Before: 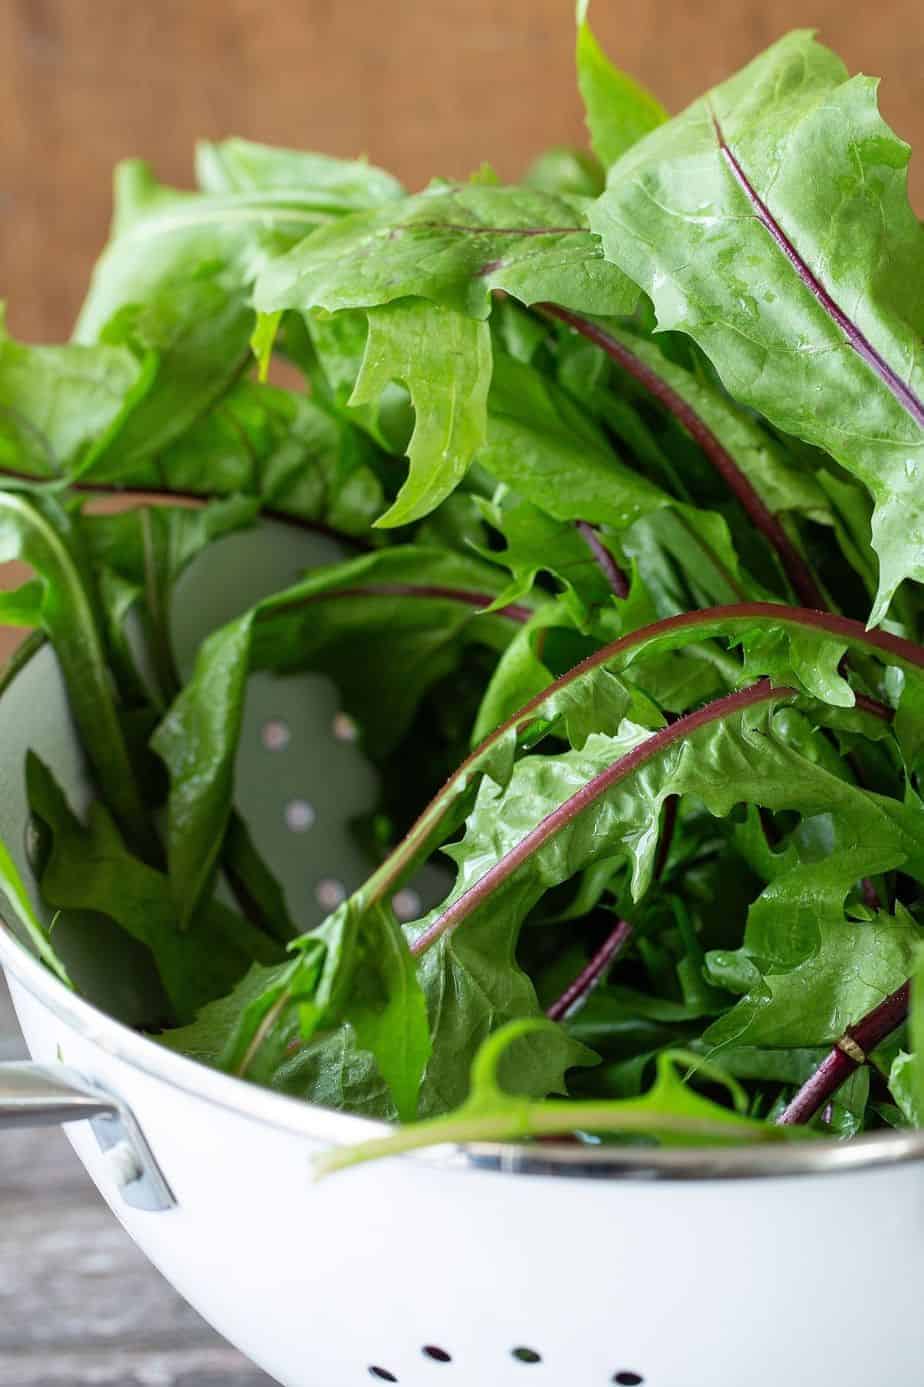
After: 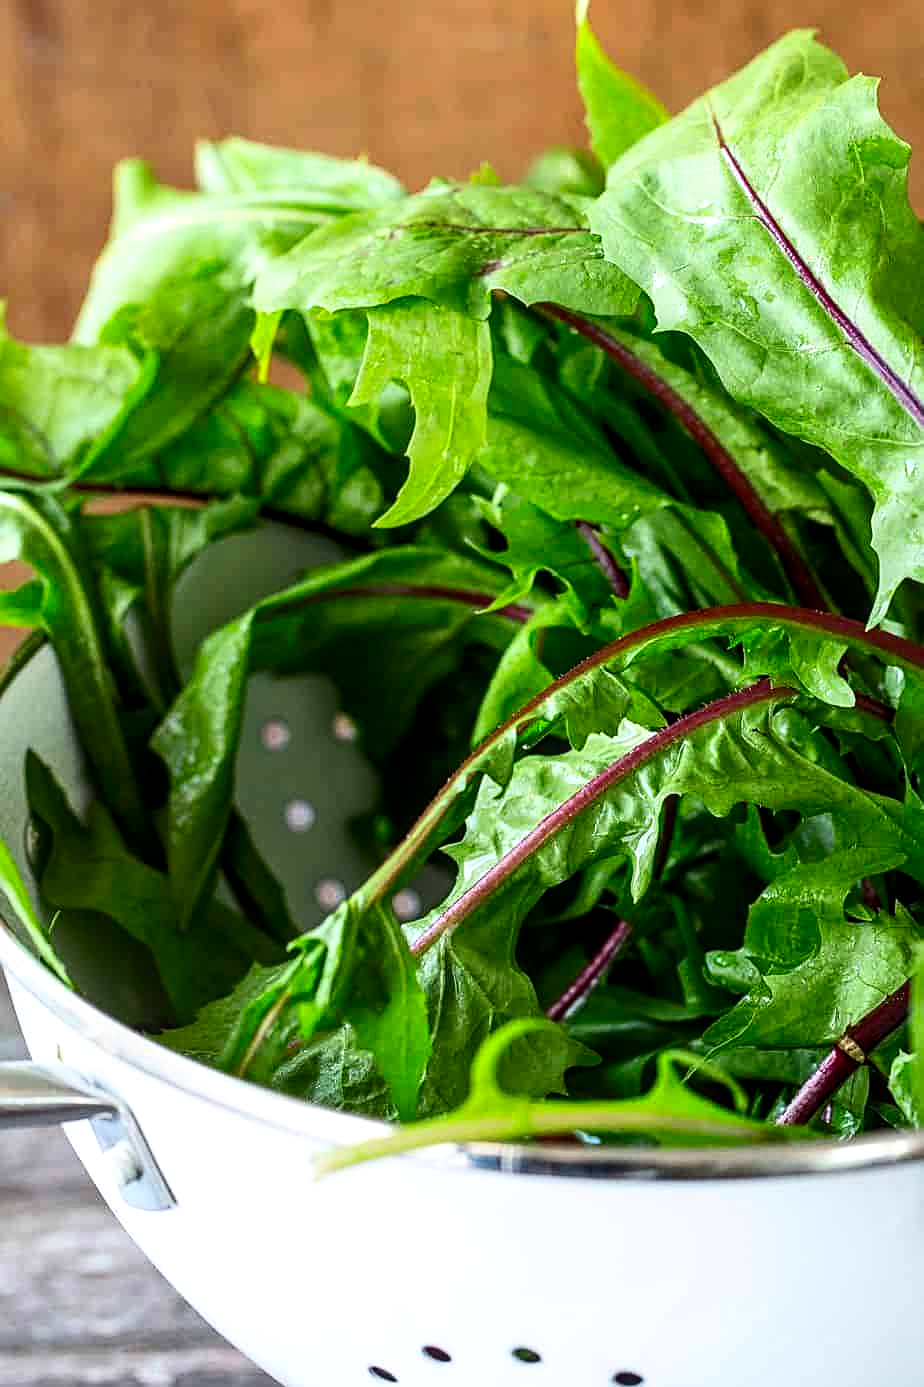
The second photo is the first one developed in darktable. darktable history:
local contrast: detail 130%
contrast brightness saturation: contrast 0.18, saturation 0.3
color balance rgb: shadows lift › luminance -10%, highlights gain › luminance 10%, saturation formula JzAzBz (2021)
sharpen: on, module defaults
